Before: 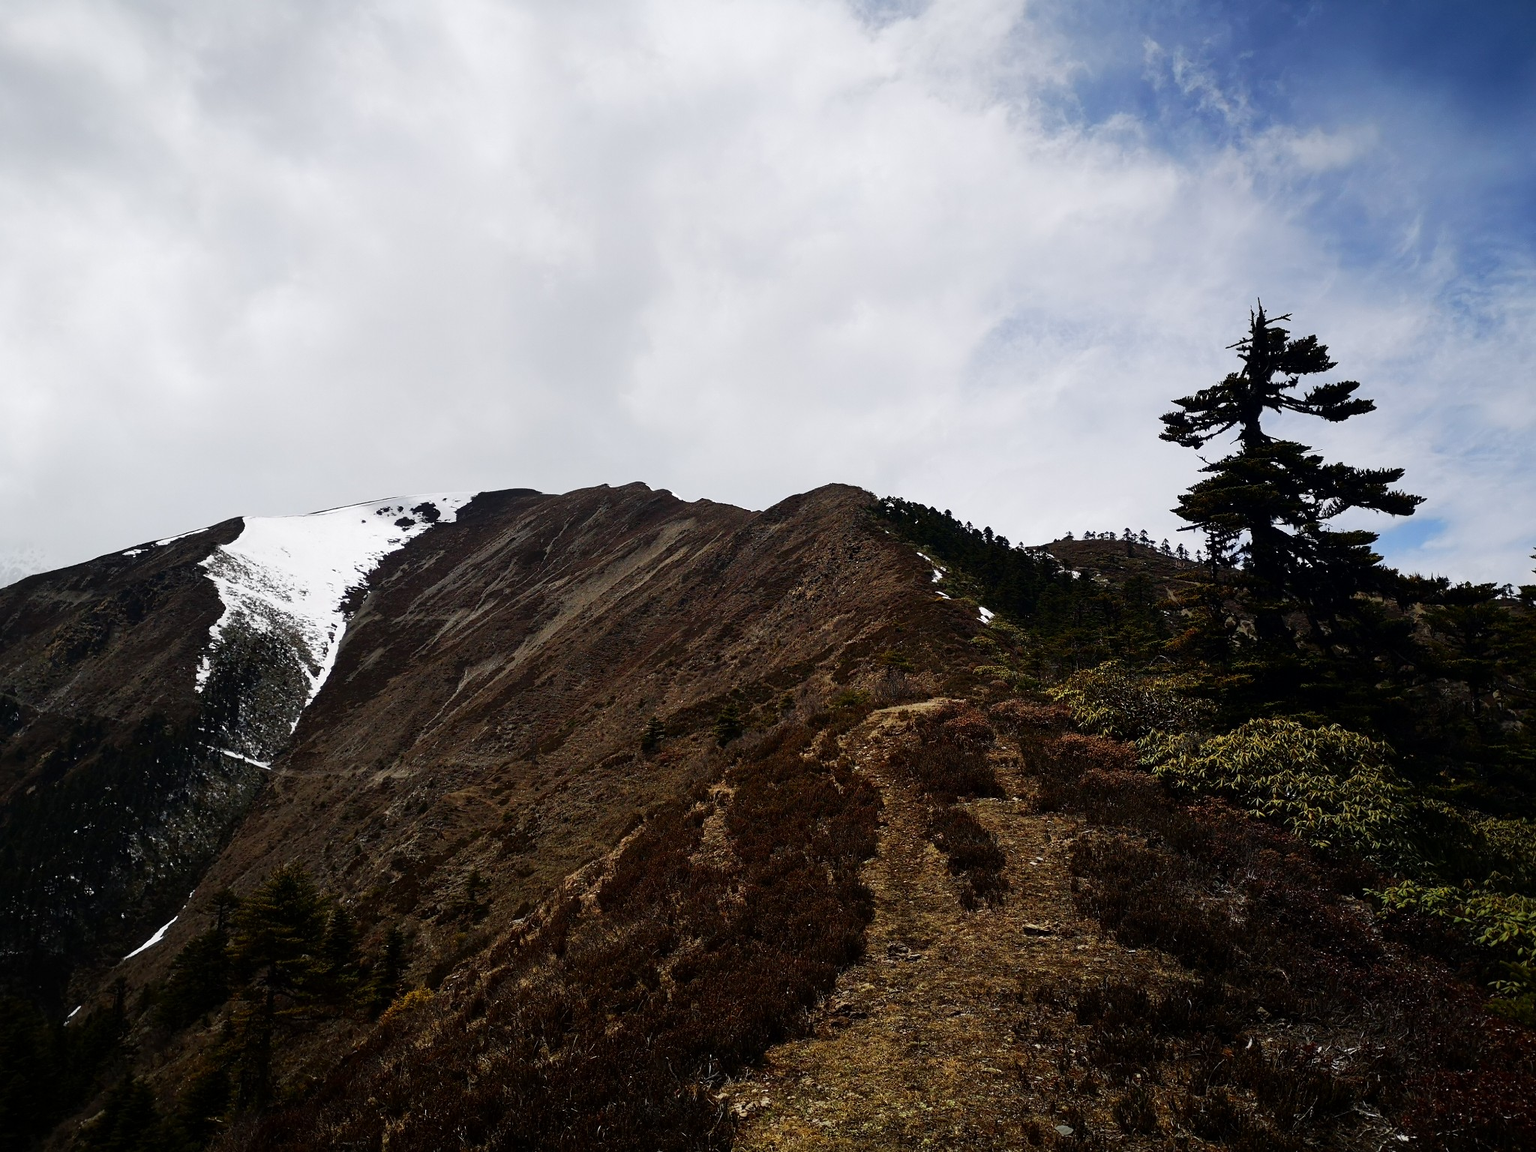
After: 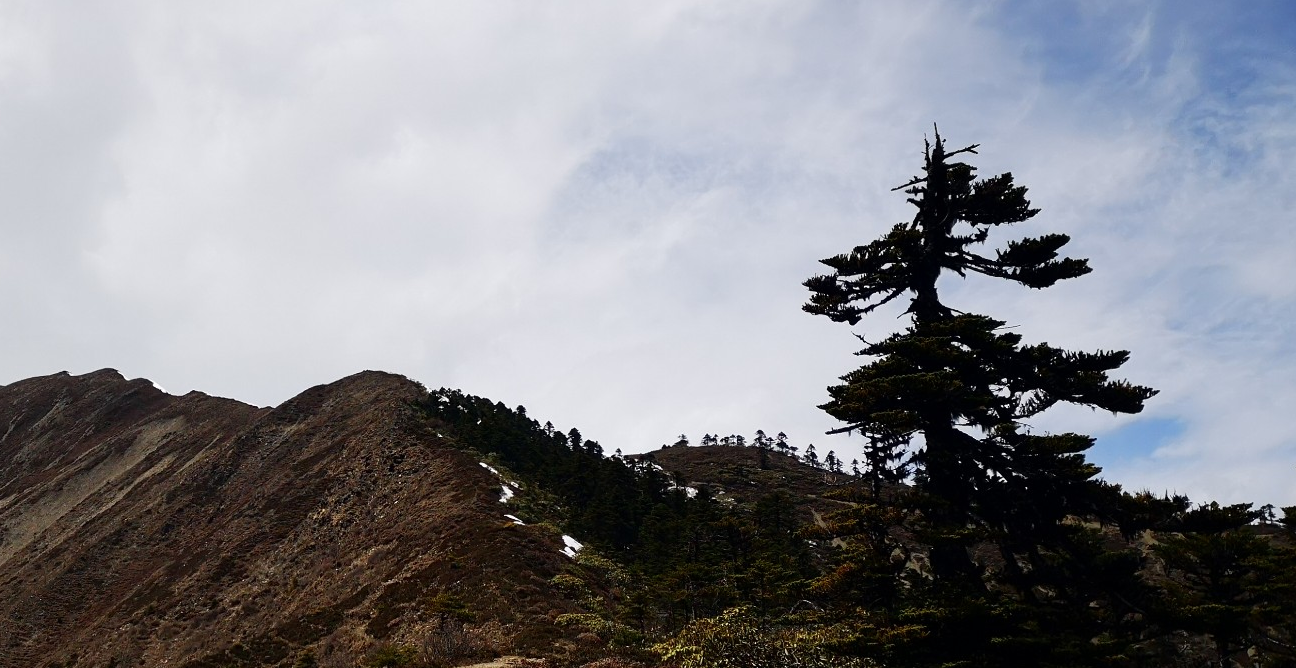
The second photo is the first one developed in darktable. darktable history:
crop: left 36.285%, top 17.859%, right 0.421%, bottom 38.648%
